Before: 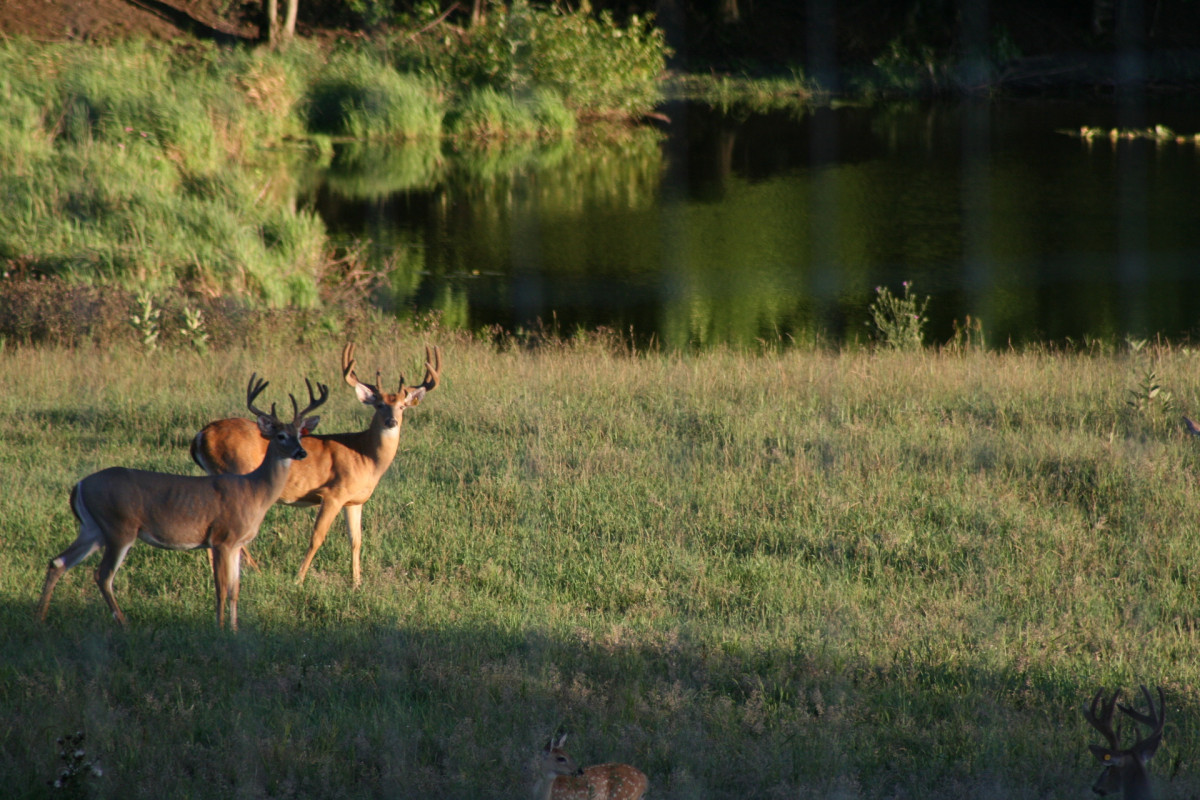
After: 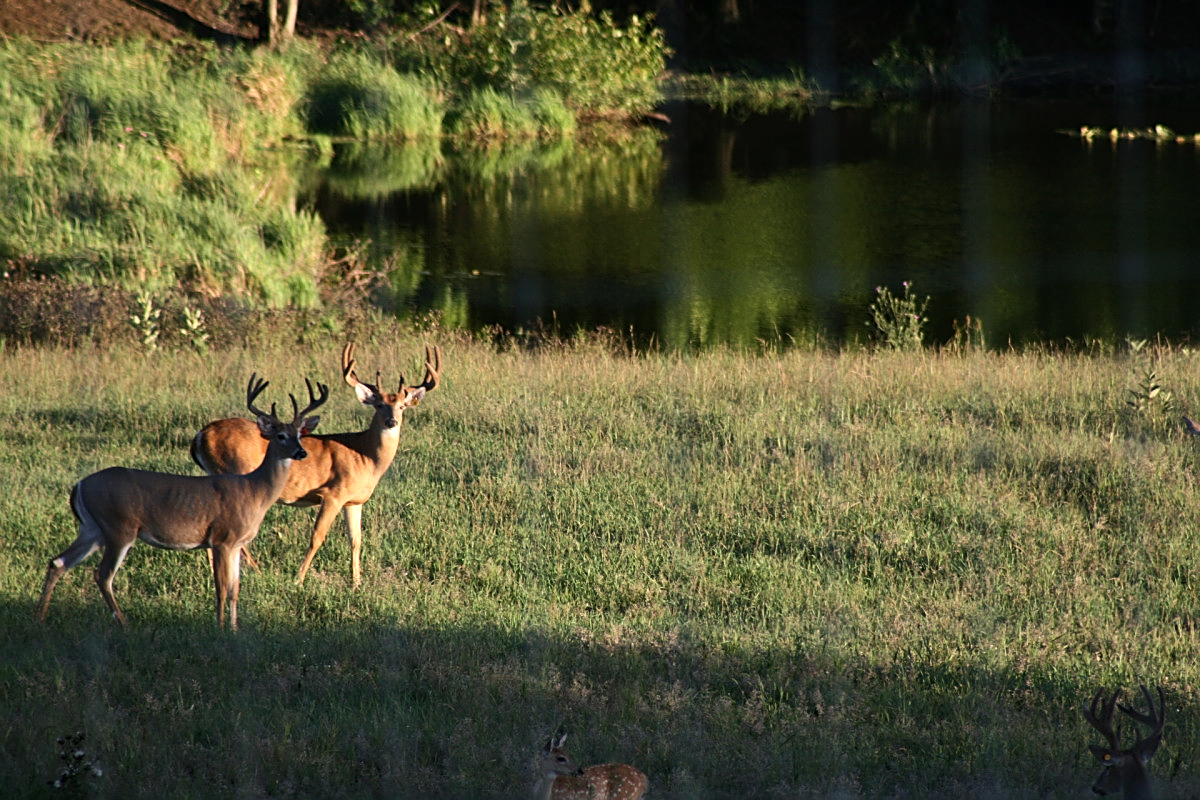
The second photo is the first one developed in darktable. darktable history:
sharpen: on, module defaults
tone equalizer: -8 EV -0.453 EV, -7 EV -0.382 EV, -6 EV -0.362 EV, -5 EV -0.243 EV, -3 EV 0.257 EV, -2 EV 0.362 EV, -1 EV 0.398 EV, +0 EV 0.402 EV, edges refinement/feathering 500, mask exposure compensation -1.57 EV, preserve details no
